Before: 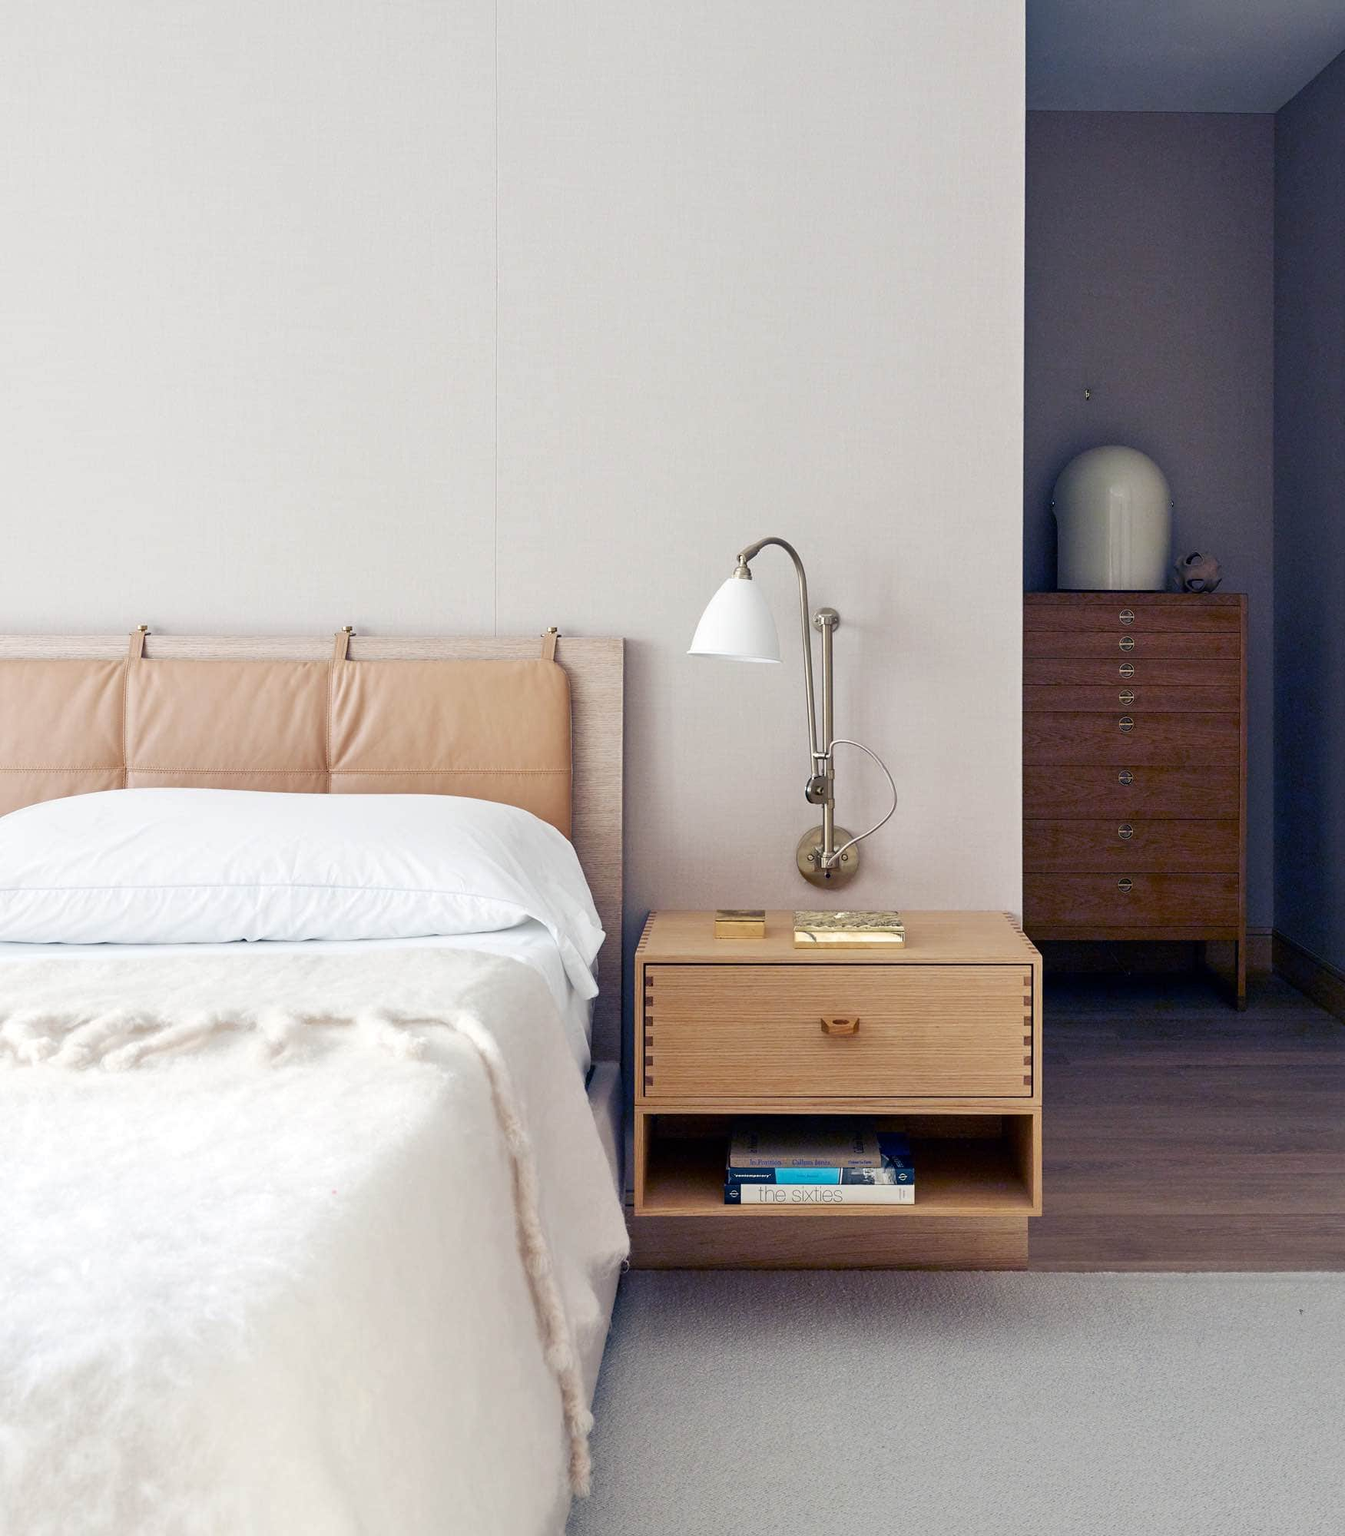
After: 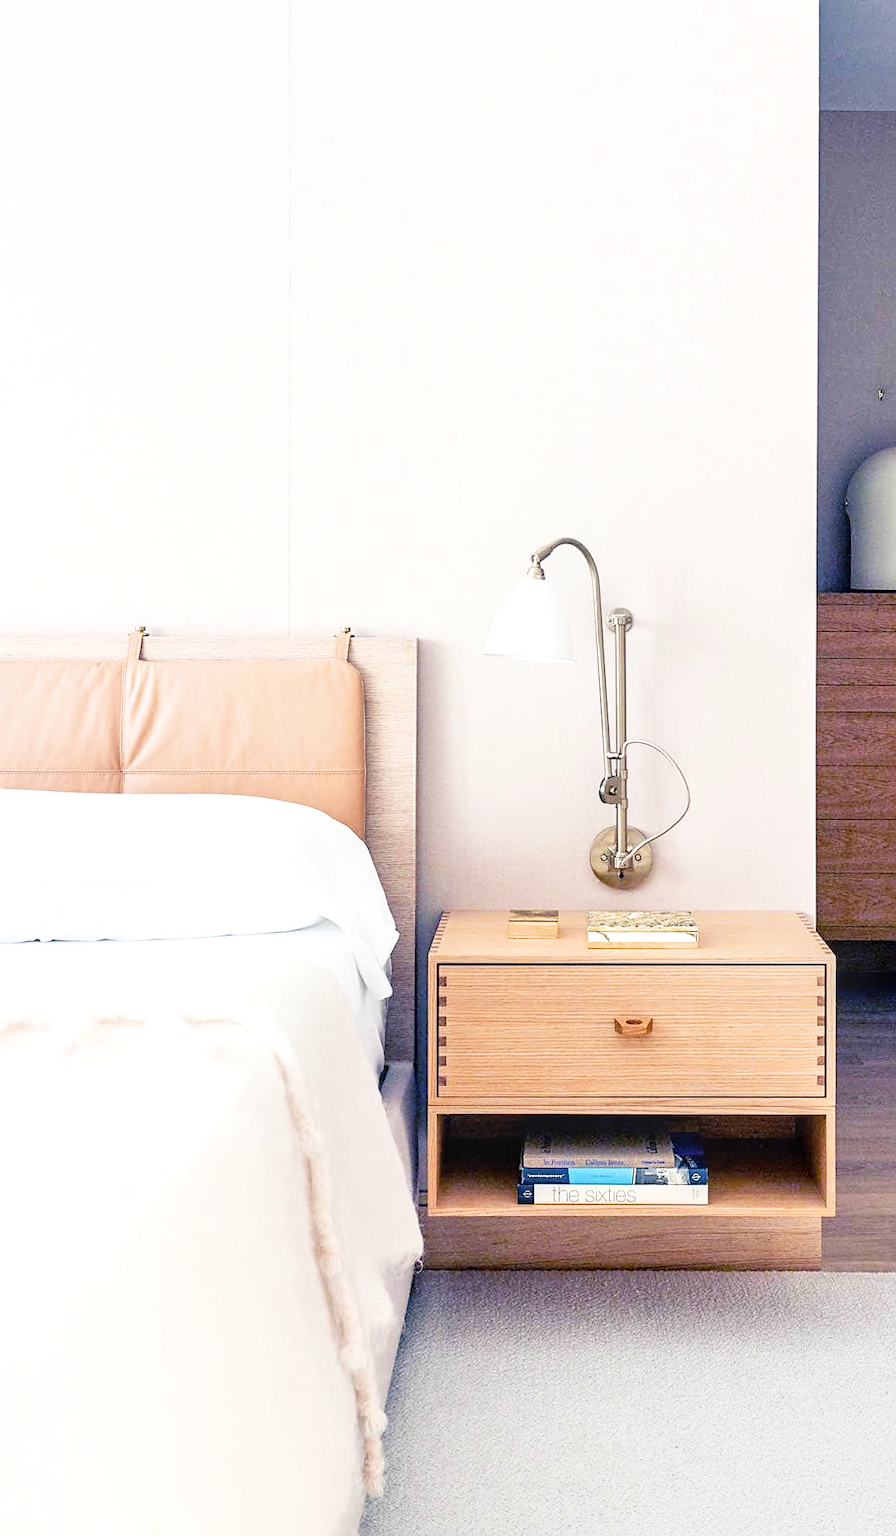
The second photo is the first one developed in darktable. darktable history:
crop: left 15.419%, right 17.914%
local contrast: on, module defaults
sharpen: radius 1.864, amount 0.398, threshold 1.271
filmic rgb: white relative exposure 3.9 EV, hardness 4.26
exposure: black level correction 0, exposure 1.741 EV, compensate exposure bias true, compensate highlight preservation false
